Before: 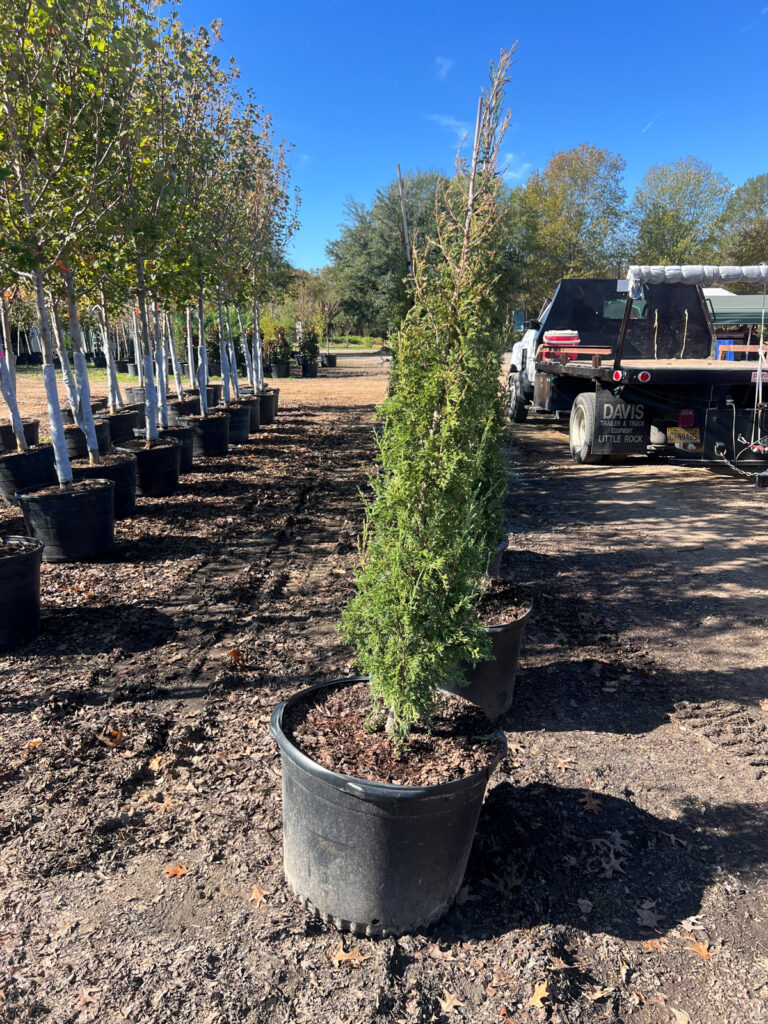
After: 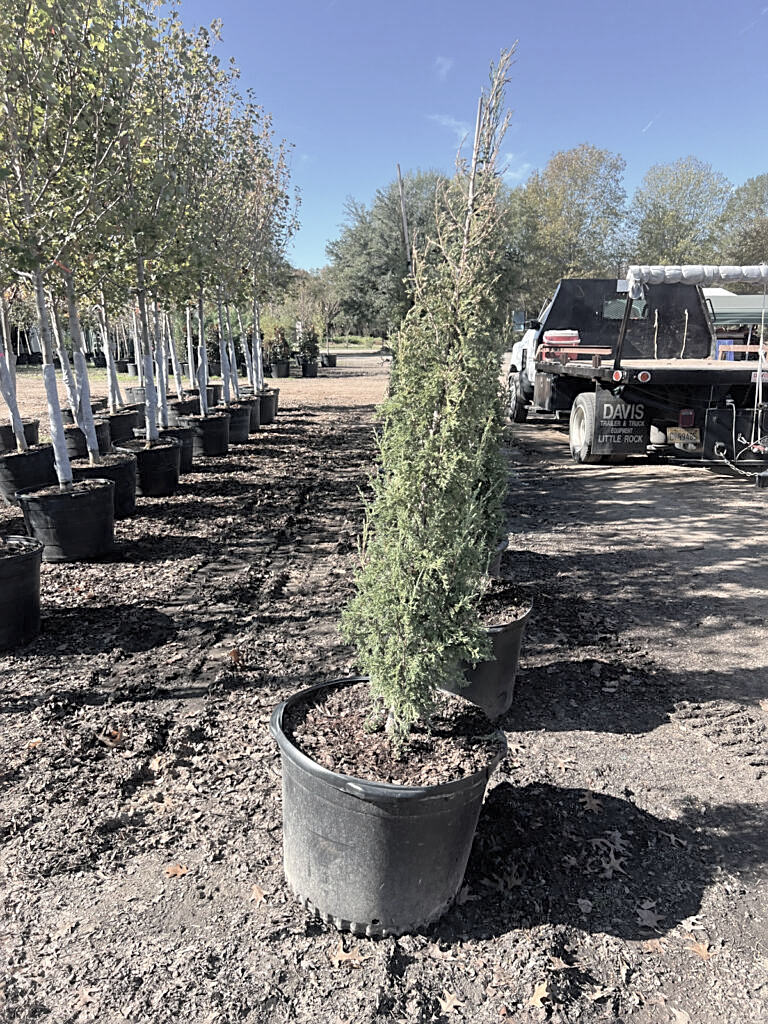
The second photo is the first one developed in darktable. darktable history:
sharpen: on, module defaults
contrast brightness saturation: brightness 0.18, saturation -0.5
